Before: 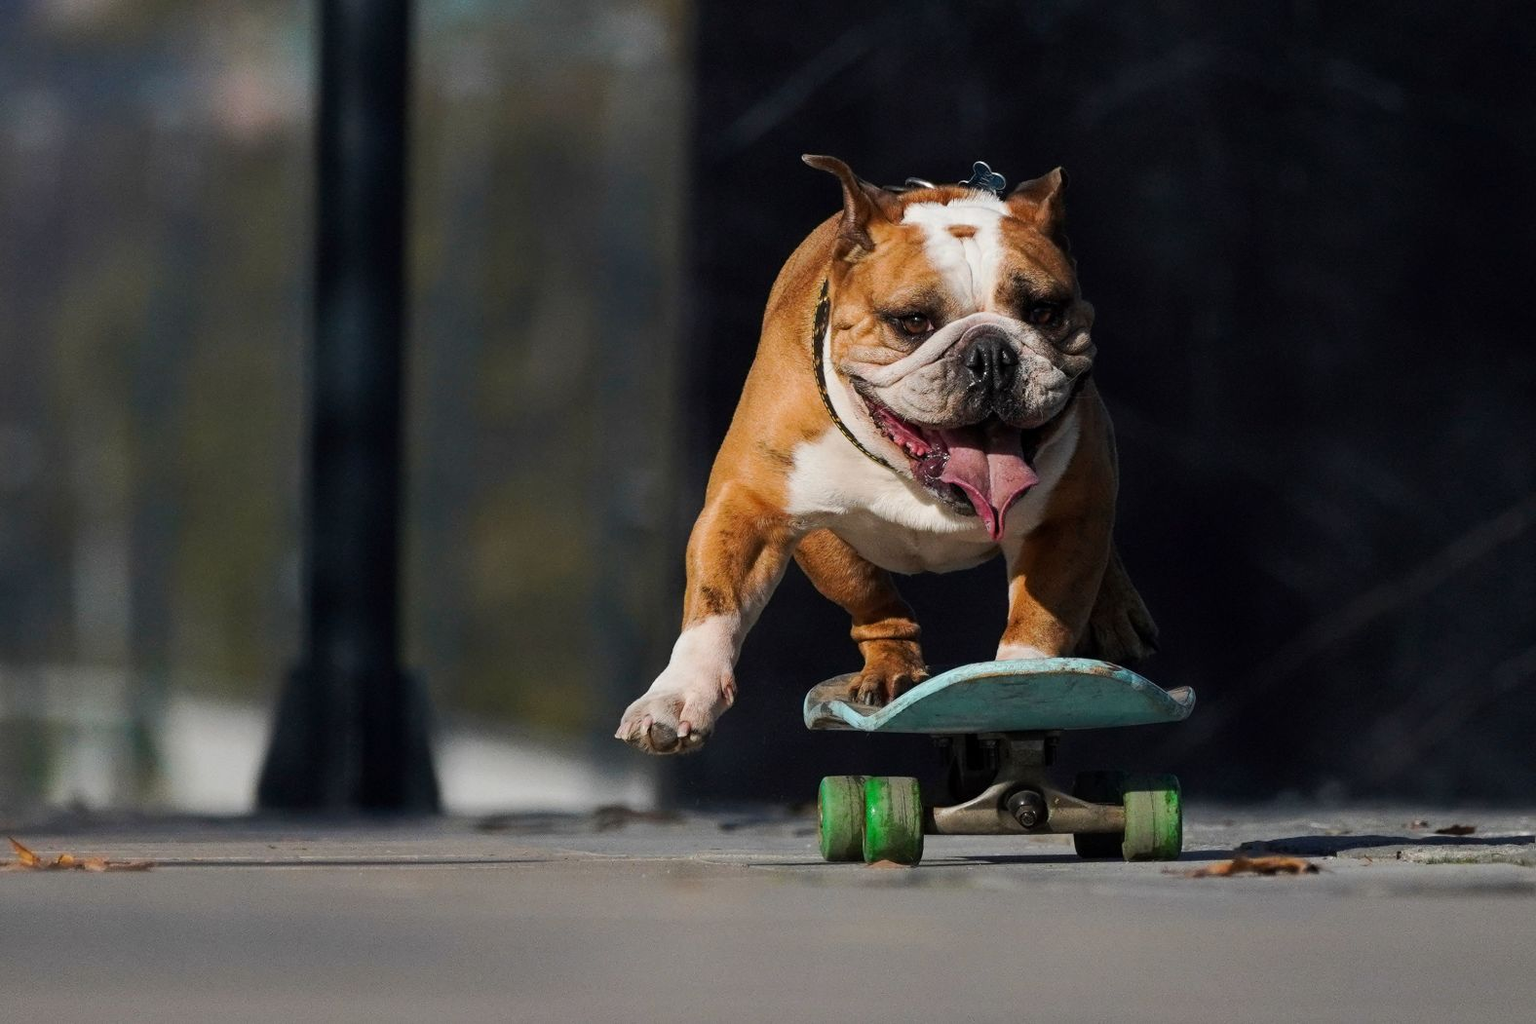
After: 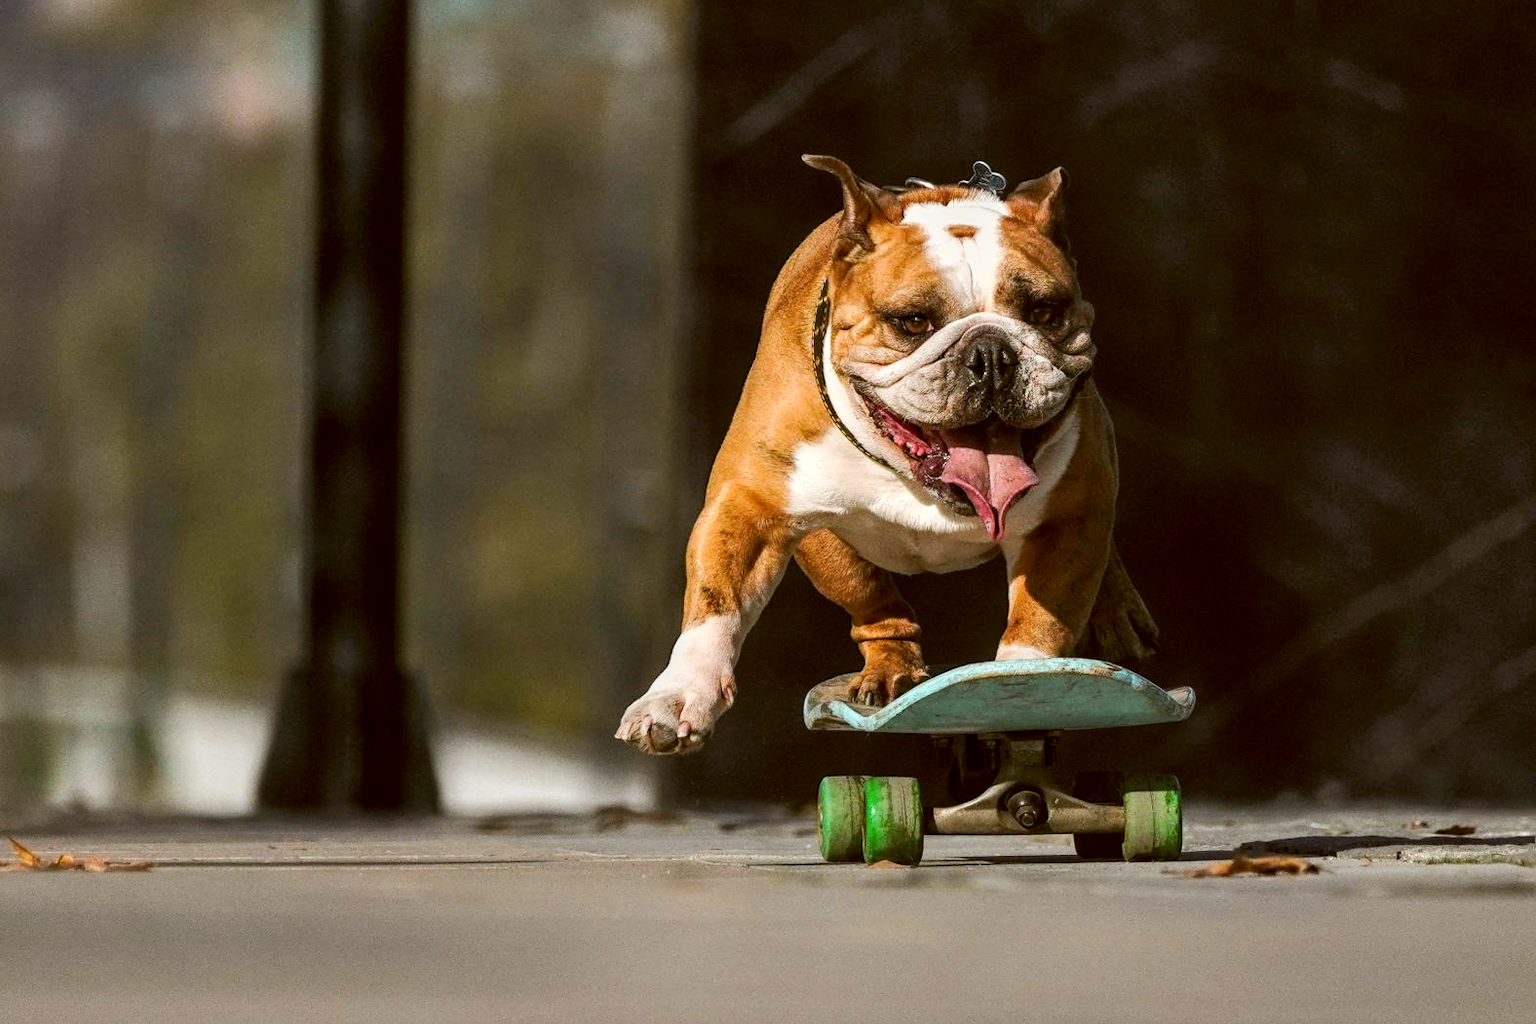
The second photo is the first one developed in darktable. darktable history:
exposure: exposure 0.524 EV, compensate exposure bias true, compensate highlight preservation false
color correction: highlights a* -0.544, highlights b* 0.174, shadows a* 4.41, shadows b* 20.37
local contrast: on, module defaults
shadows and highlights: radius 125.81, shadows 30.37, highlights -31.17, low approximation 0.01, soften with gaussian
